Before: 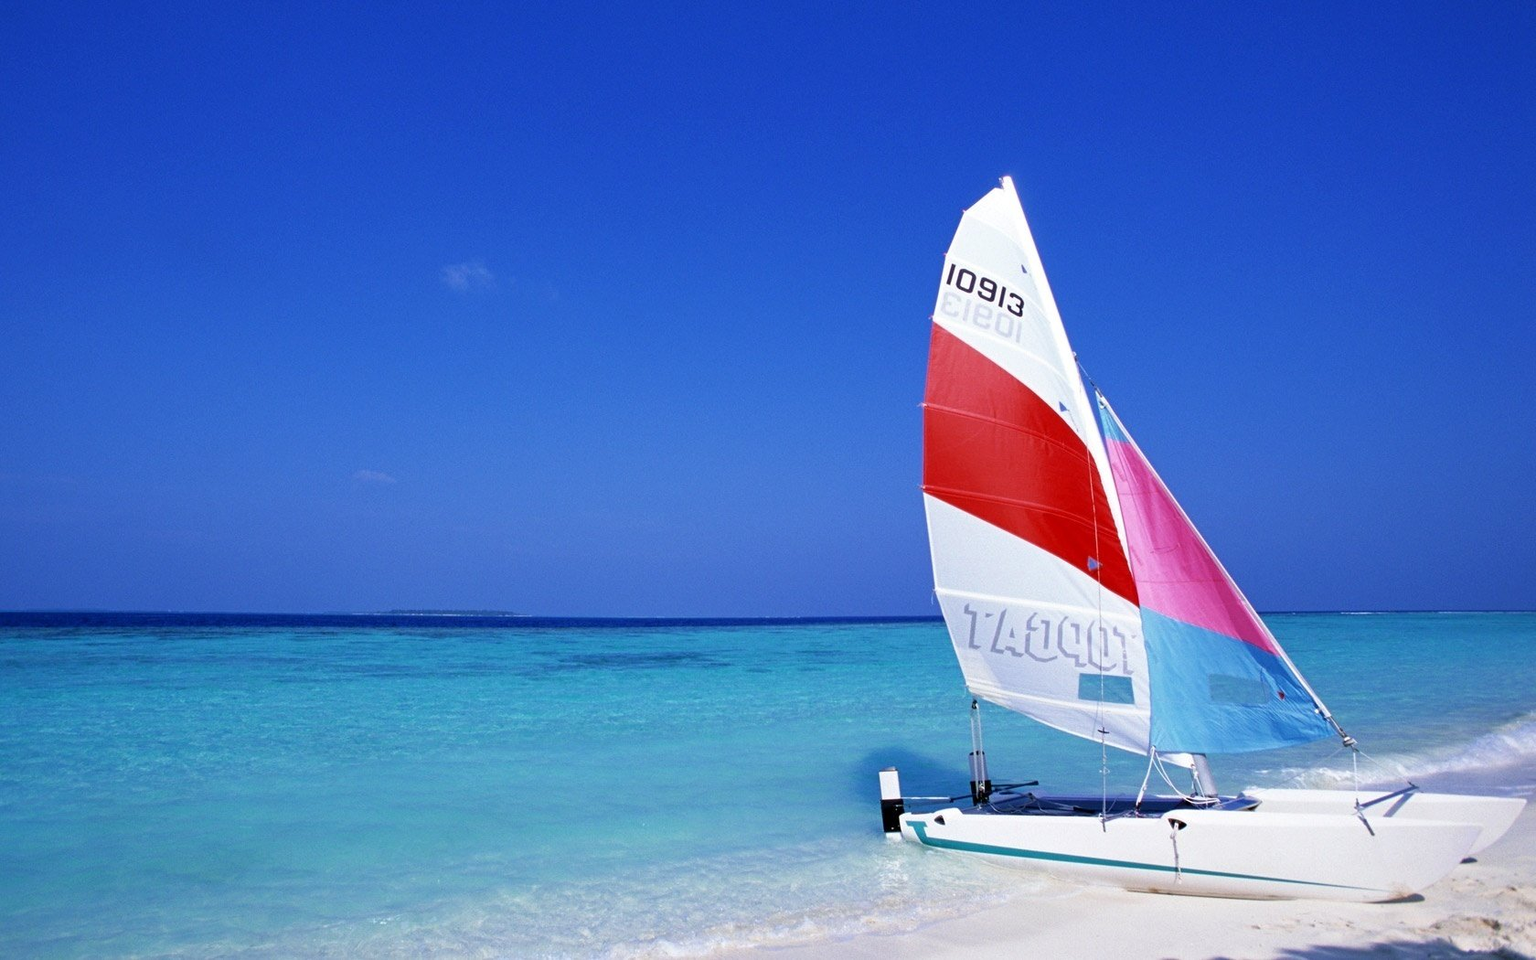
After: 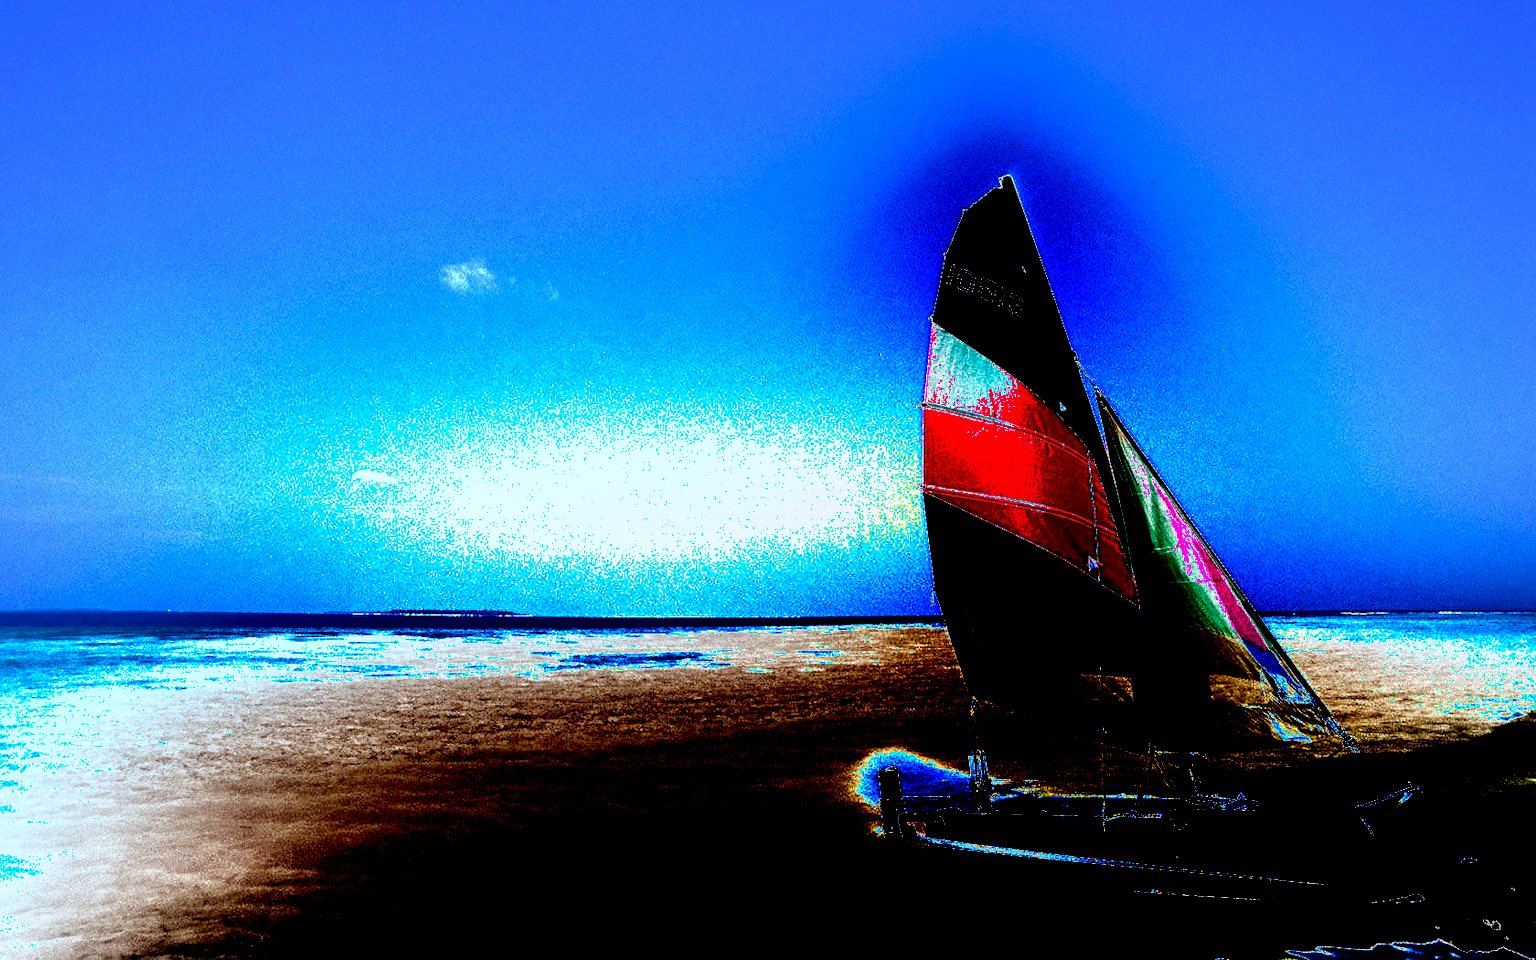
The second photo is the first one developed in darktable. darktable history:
shadows and highlights: soften with gaussian
base curve: curves: ch0 [(0, 0) (0.826, 0.587) (1, 1)]
white balance: emerald 1
tone equalizer: -8 EV -0.75 EV, -7 EV -0.7 EV, -6 EV -0.6 EV, -5 EV -0.4 EV, -3 EV 0.4 EV, -2 EV 0.6 EV, -1 EV 0.7 EV, +0 EV 0.75 EV, edges refinement/feathering 500, mask exposure compensation -1.57 EV, preserve details no
exposure: black level correction 0, exposure 1.75 EV, compensate exposure bias true, compensate highlight preservation false
